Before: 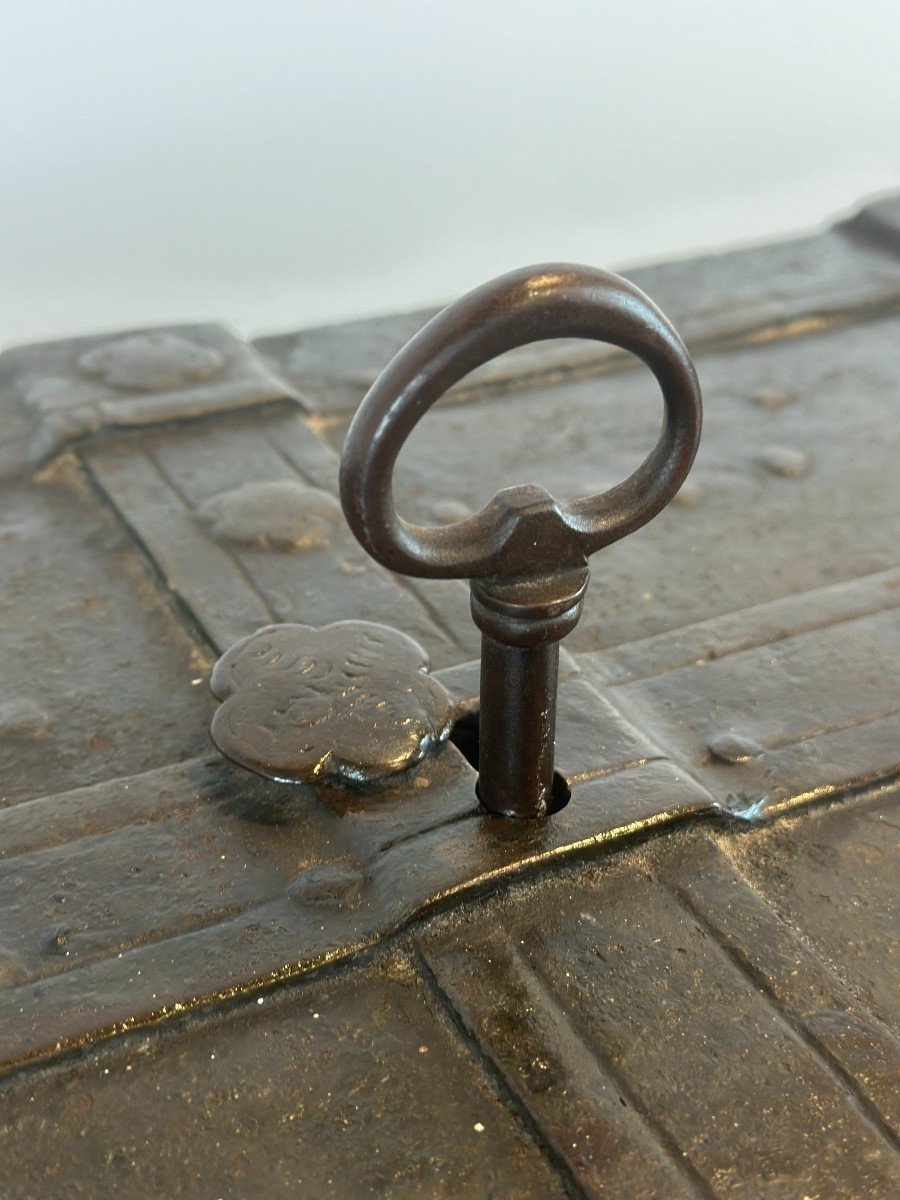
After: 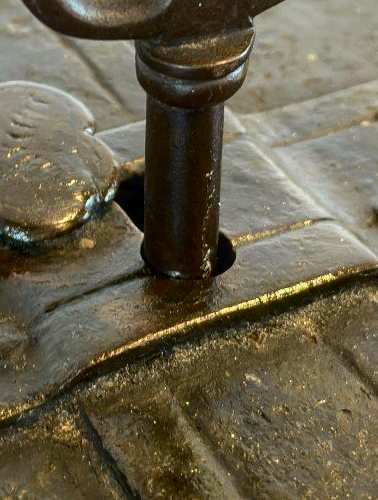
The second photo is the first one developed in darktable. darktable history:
tone curve: curves: ch0 [(0, 0.011) (0.139, 0.106) (0.295, 0.271) (0.499, 0.523) (0.739, 0.782) (0.857, 0.879) (1, 0.967)]; ch1 [(0, 0) (0.272, 0.249) (0.39, 0.379) (0.469, 0.456) (0.495, 0.497) (0.524, 0.53) (0.588, 0.62) (0.725, 0.779) (1, 1)]; ch2 [(0, 0) (0.125, 0.089) (0.35, 0.317) (0.437, 0.42) (0.502, 0.499) (0.533, 0.553) (0.599, 0.638) (1, 1)], color space Lab, independent channels, preserve colors none
crop: left 37.289%, top 44.942%, right 20.63%, bottom 13.343%
local contrast: on, module defaults
